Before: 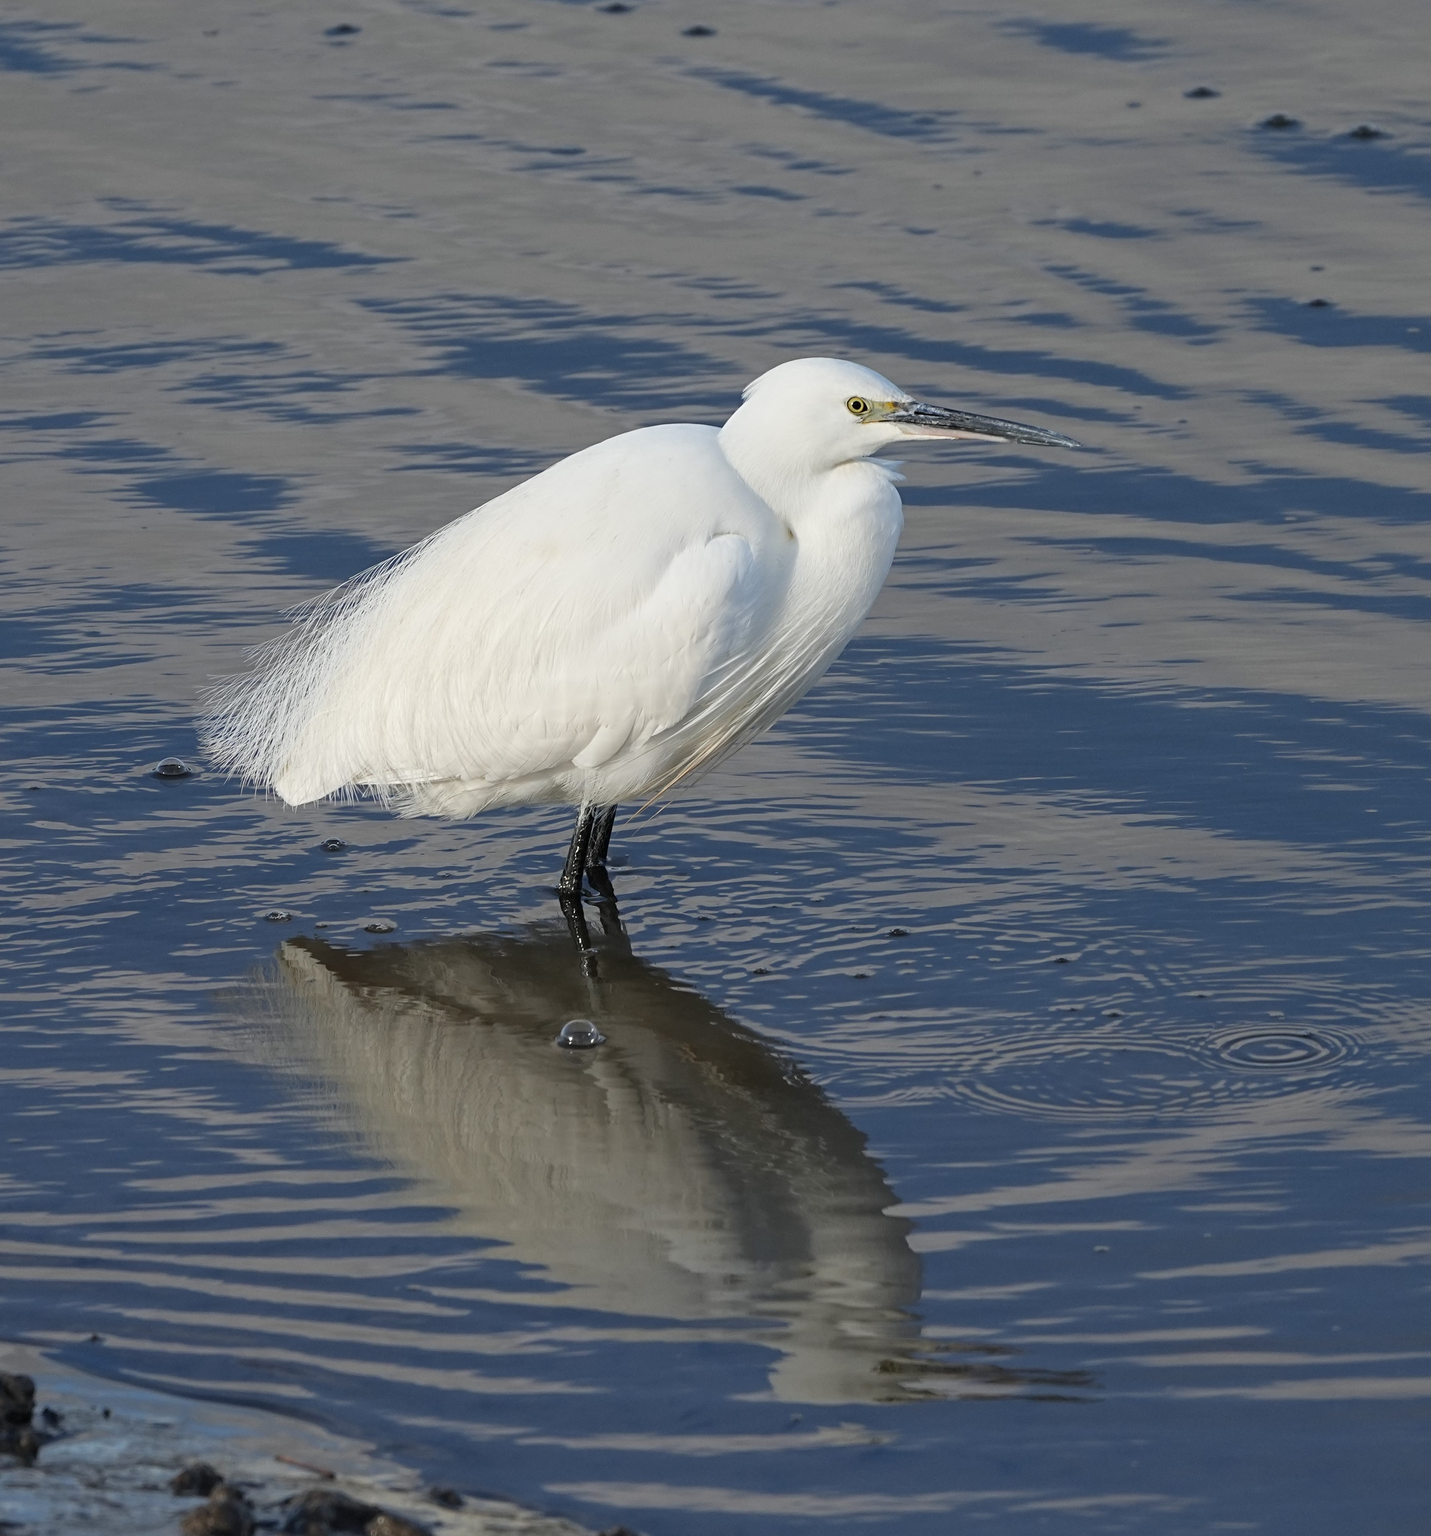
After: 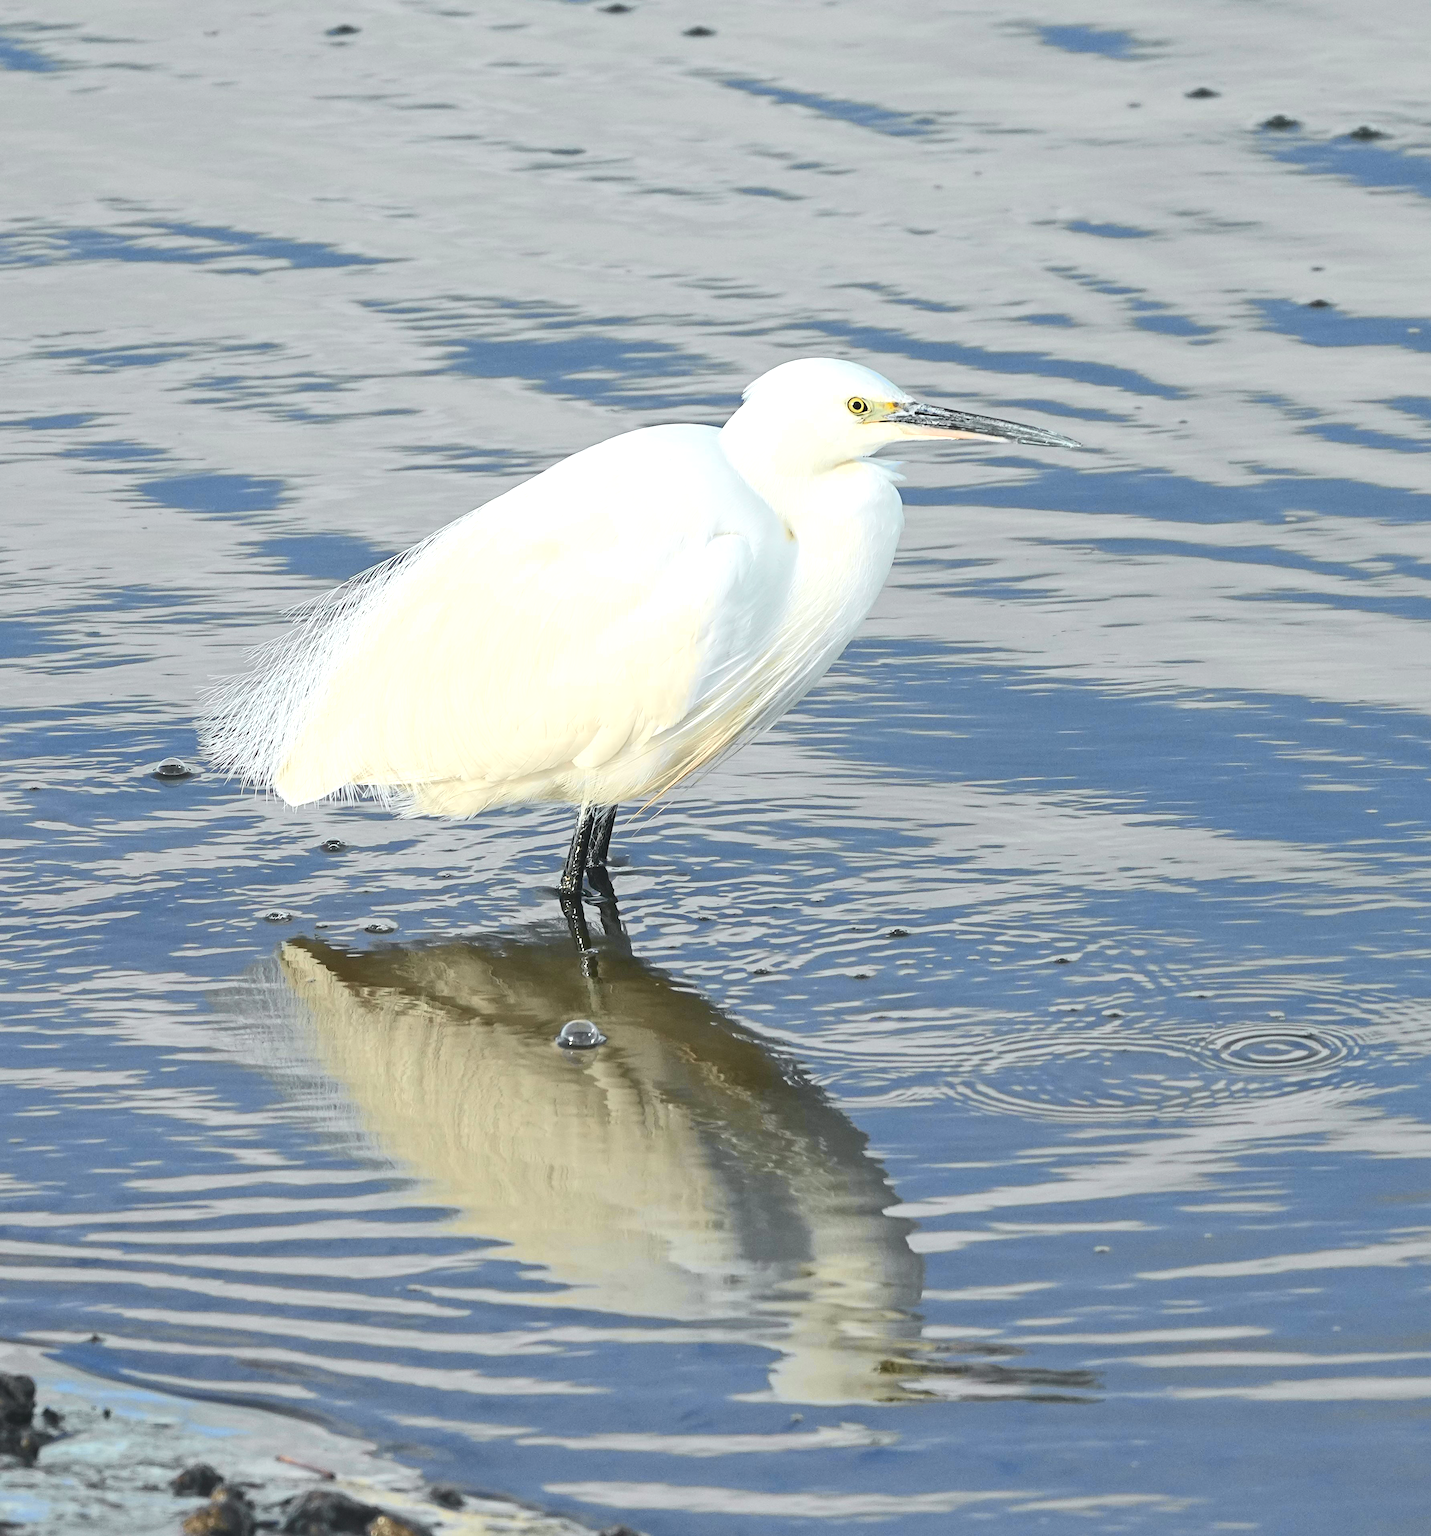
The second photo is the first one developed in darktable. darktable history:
sharpen: amount 0.2
white balance: emerald 1
exposure: black level correction 0.001, exposure 0.5 EV, compensate exposure bias true, compensate highlight preservation false
tone curve: curves: ch0 [(0, 0.11) (0.181, 0.223) (0.405, 0.46) (0.456, 0.528) (0.634, 0.728) (0.877, 0.89) (0.984, 0.935)]; ch1 [(0, 0.052) (0.443, 0.43) (0.492, 0.485) (0.566, 0.579) (0.595, 0.625) (0.608, 0.654) (0.65, 0.708) (1, 0.961)]; ch2 [(0, 0) (0.33, 0.301) (0.421, 0.443) (0.447, 0.489) (0.495, 0.492) (0.537, 0.57) (0.586, 0.591) (0.663, 0.686) (1, 1)], color space Lab, independent channels, preserve colors none
